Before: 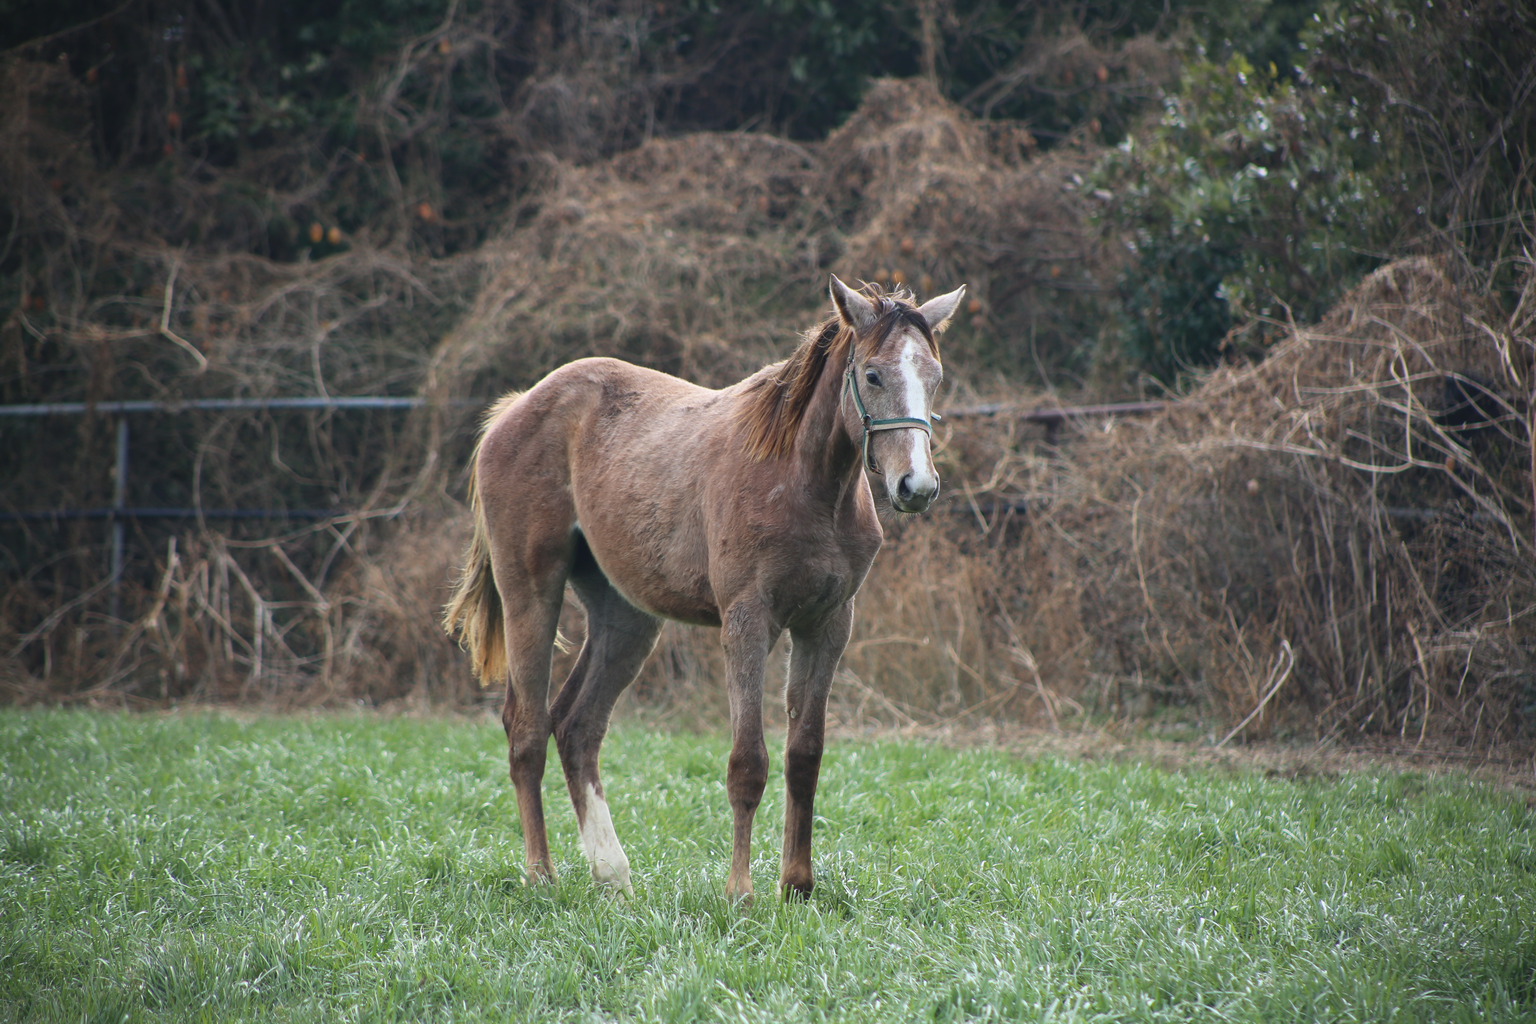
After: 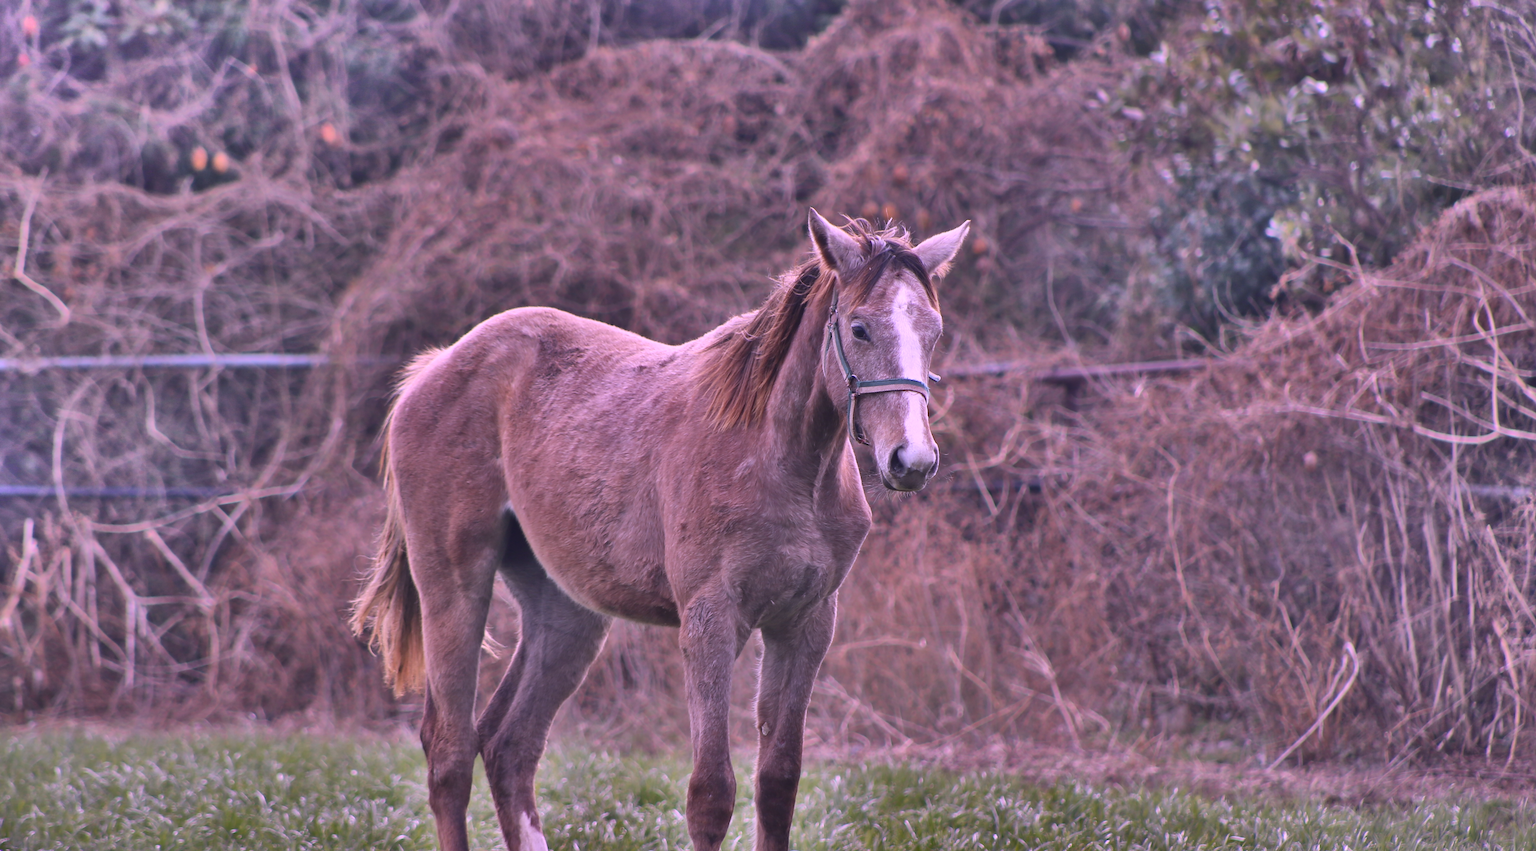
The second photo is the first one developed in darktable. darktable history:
shadows and highlights: radius 124.08, shadows 98.47, white point adjustment -2.98, highlights -98.29, soften with gaussian
crop and rotate: left 9.676%, top 9.679%, right 6.019%, bottom 20.214%
color calibration: output R [1.107, -0.012, -0.003, 0], output B [0, 0, 1.308, 0], illuminant as shot in camera, x 0.358, y 0.373, temperature 4628.91 K, saturation algorithm version 1 (2020)
